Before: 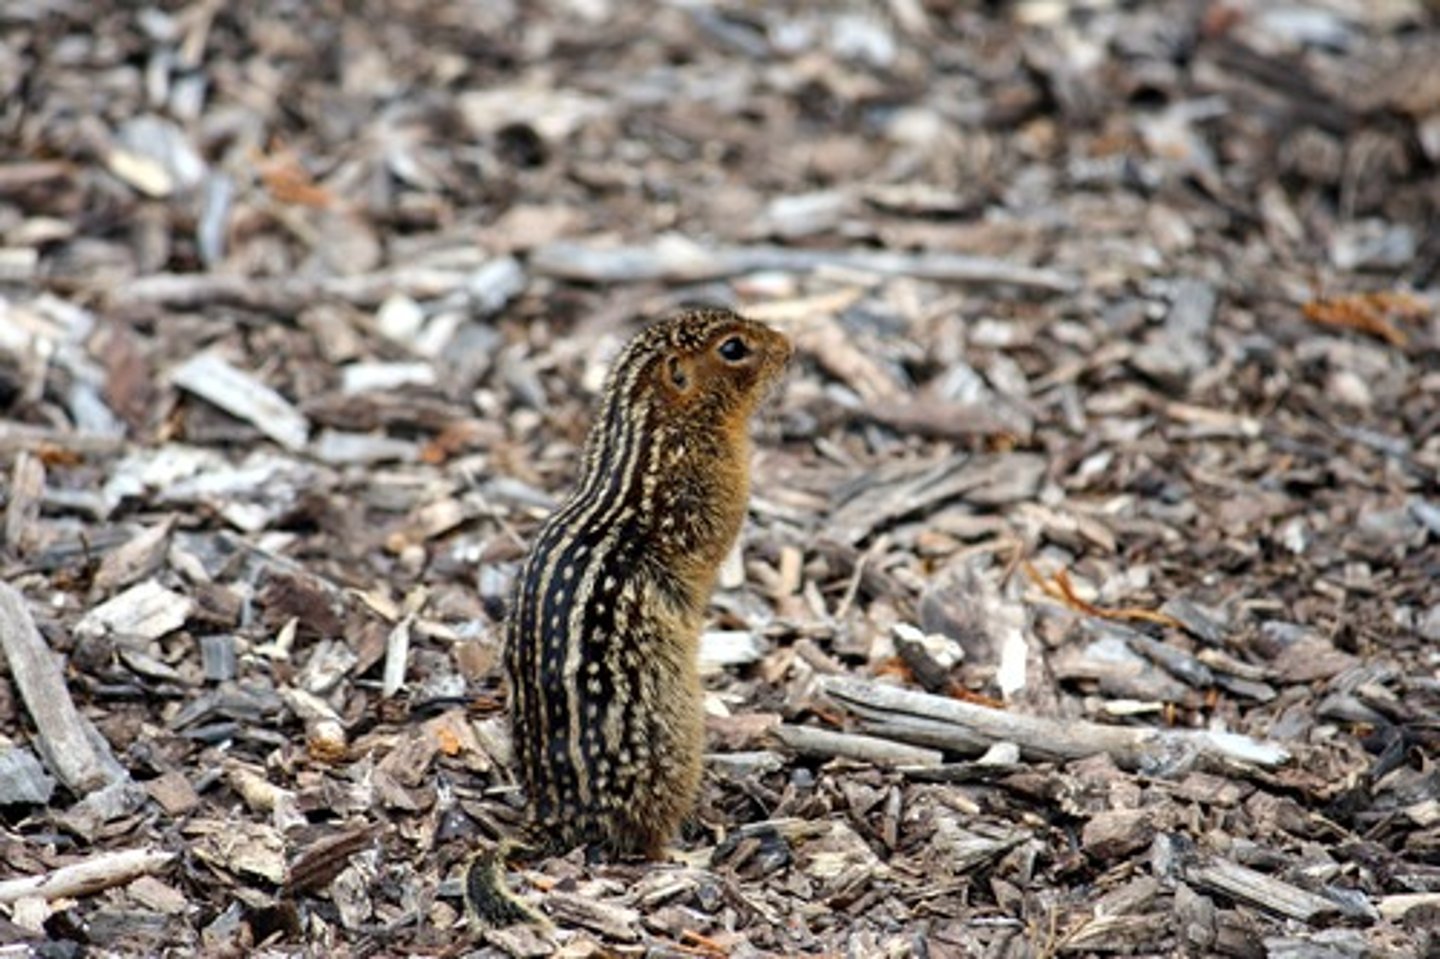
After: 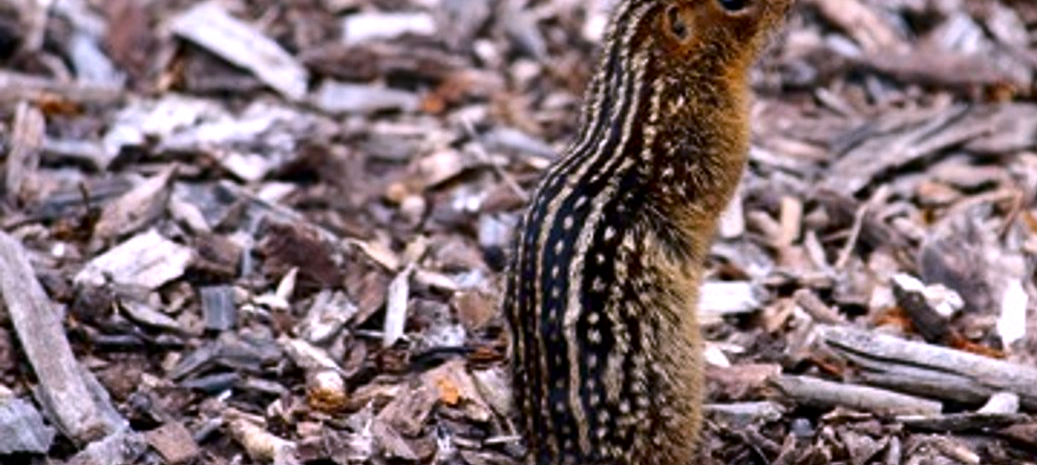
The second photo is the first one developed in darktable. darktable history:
crop: top 36.498%, right 27.964%, bottom 14.995%
white balance: red 1.066, blue 1.119
contrast brightness saturation: contrast 0.07, brightness -0.14, saturation 0.11
